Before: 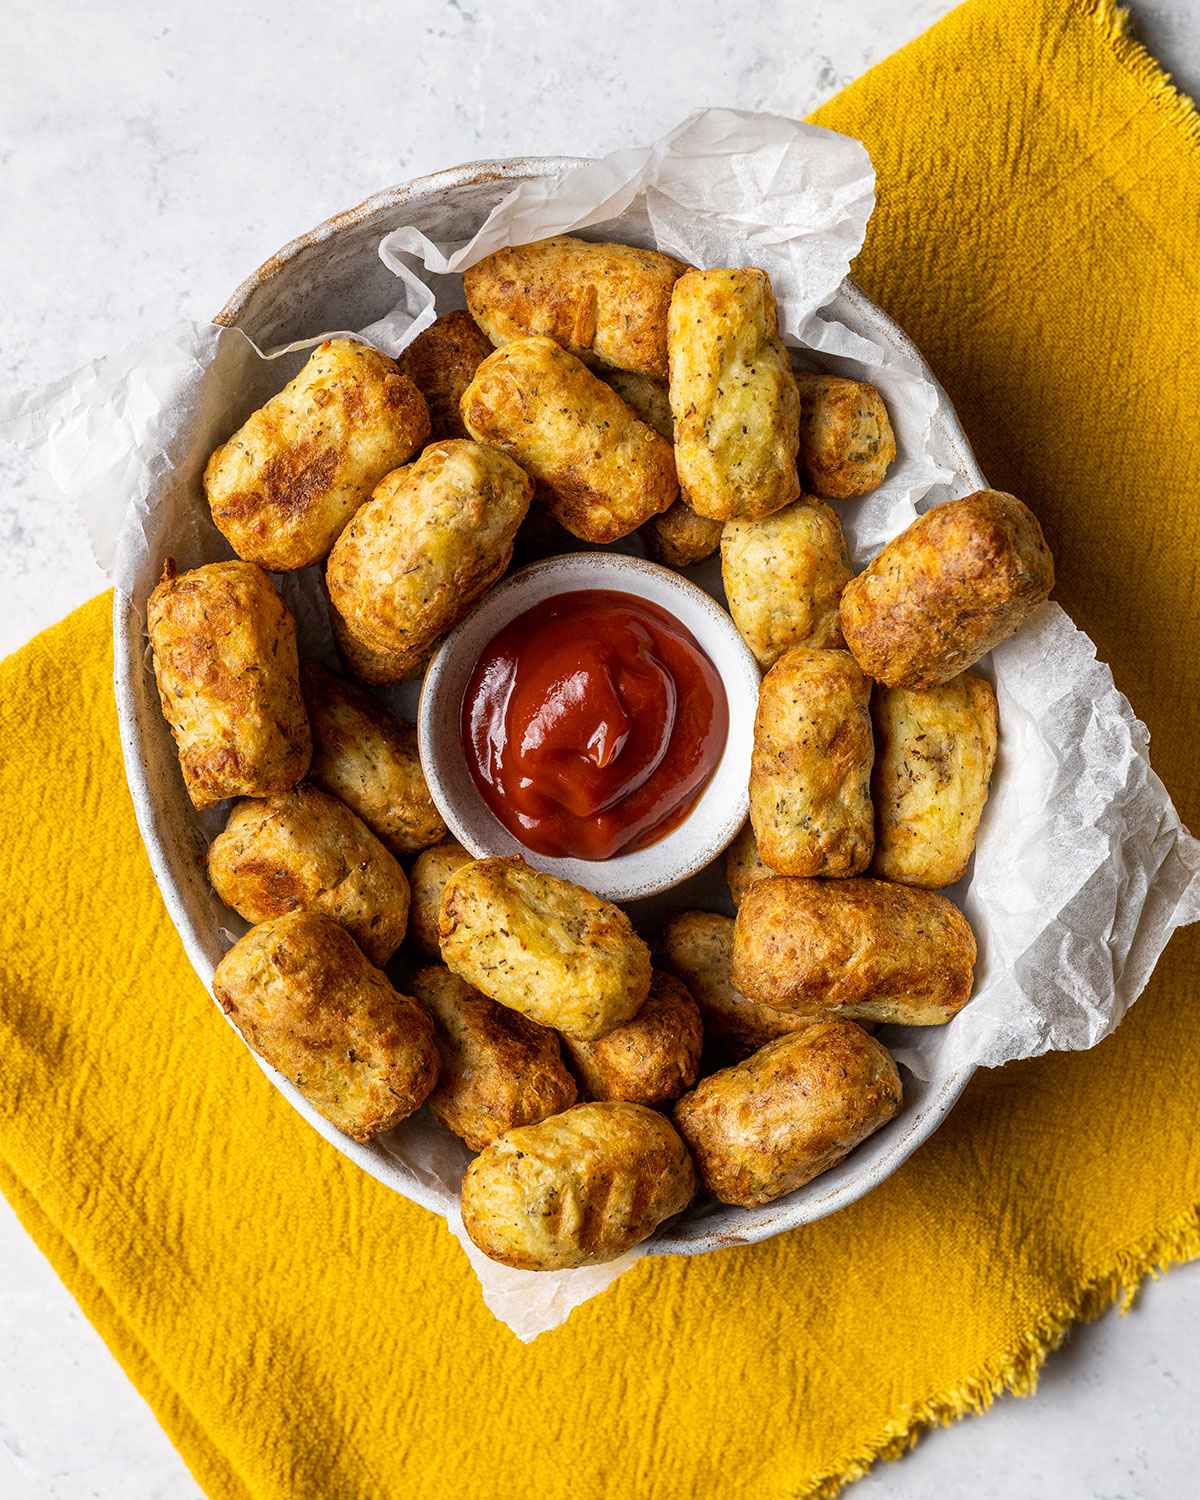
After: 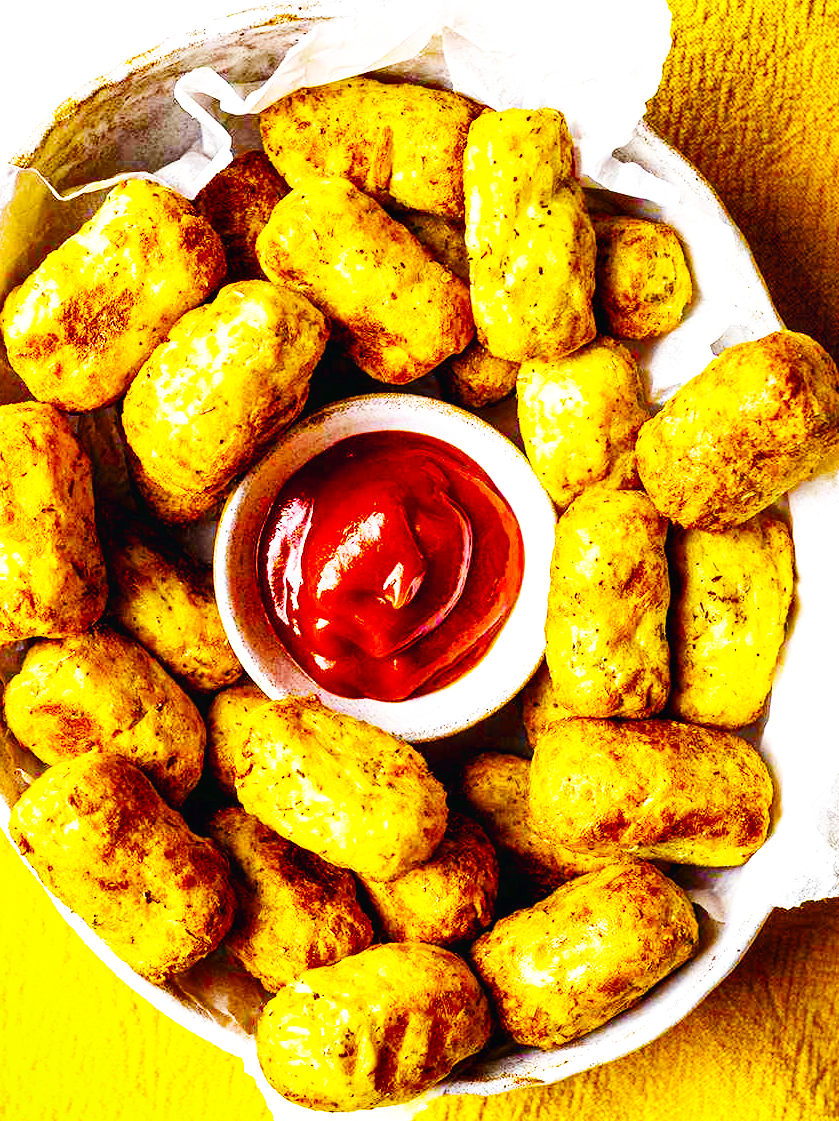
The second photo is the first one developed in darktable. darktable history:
shadows and highlights: low approximation 0.01, soften with gaussian
crop and rotate: left 17.046%, top 10.659%, right 12.989%, bottom 14.553%
exposure: exposure 0.217 EV, compensate highlight preservation false
base curve: curves: ch0 [(0, 0.003) (0.001, 0.002) (0.006, 0.004) (0.02, 0.022) (0.048, 0.086) (0.094, 0.234) (0.162, 0.431) (0.258, 0.629) (0.385, 0.8) (0.548, 0.918) (0.751, 0.988) (1, 1)], preserve colors none
color balance rgb: linear chroma grading › shadows 10%, linear chroma grading › highlights 10%, linear chroma grading › global chroma 15%, linear chroma grading › mid-tones 15%, perceptual saturation grading › global saturation 40%, perceptual saturation grading › highlights -25%, perceptual saturation grading › mid-tones 35%, perceptual saturation grading › shadows 35%, perceptual brilliance grading › global brilliance 11.29%, global vibrance 11.29%
